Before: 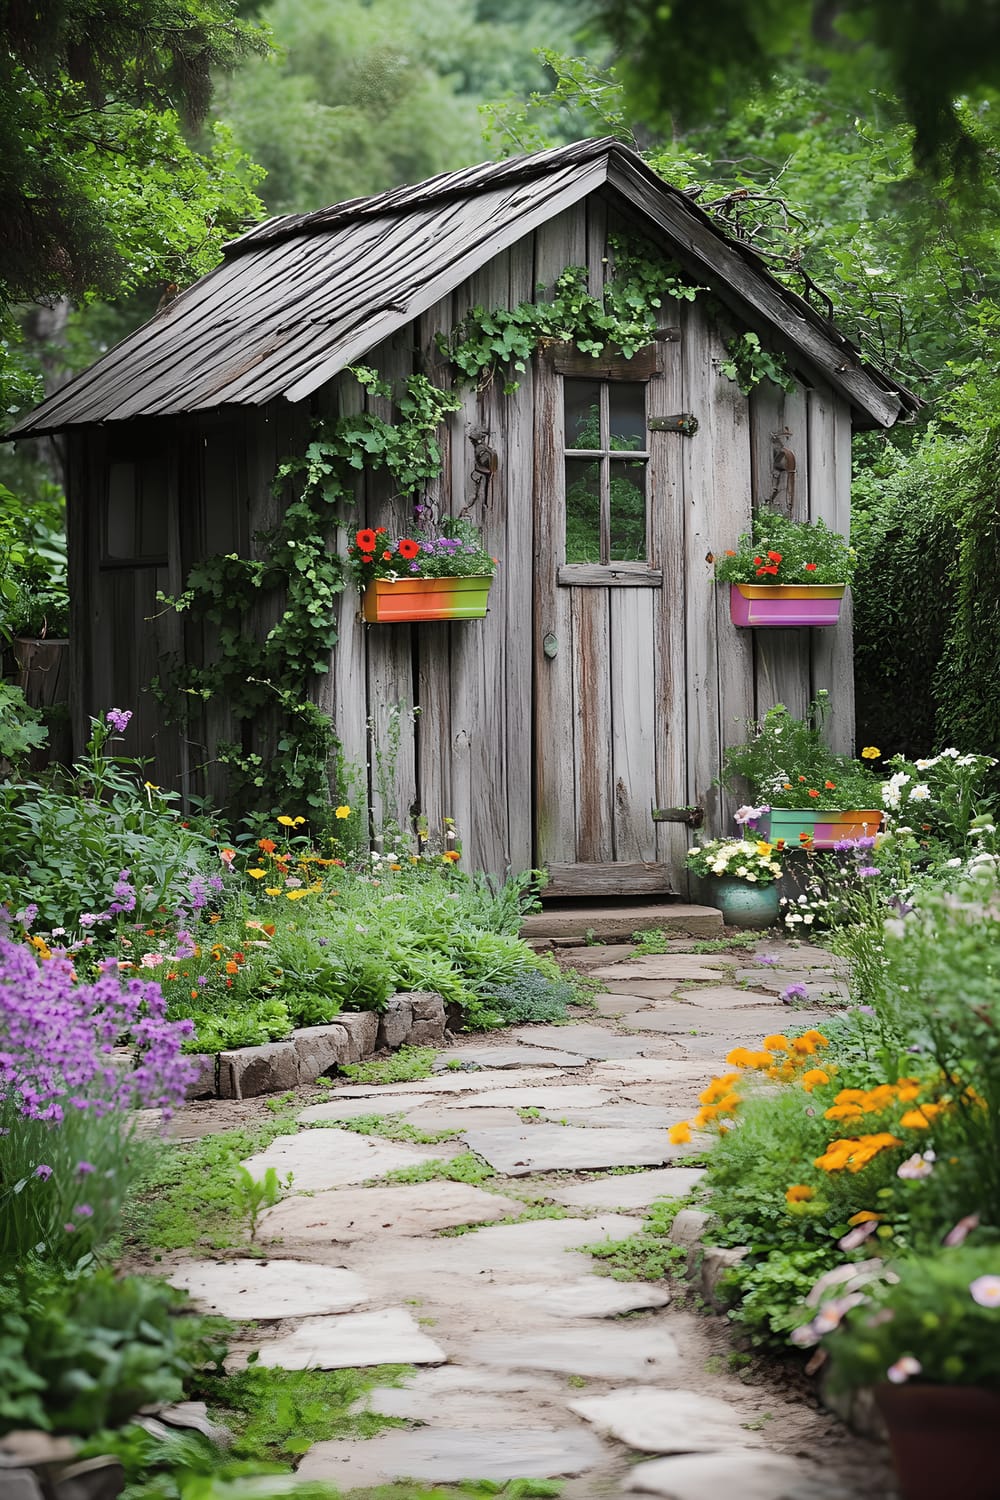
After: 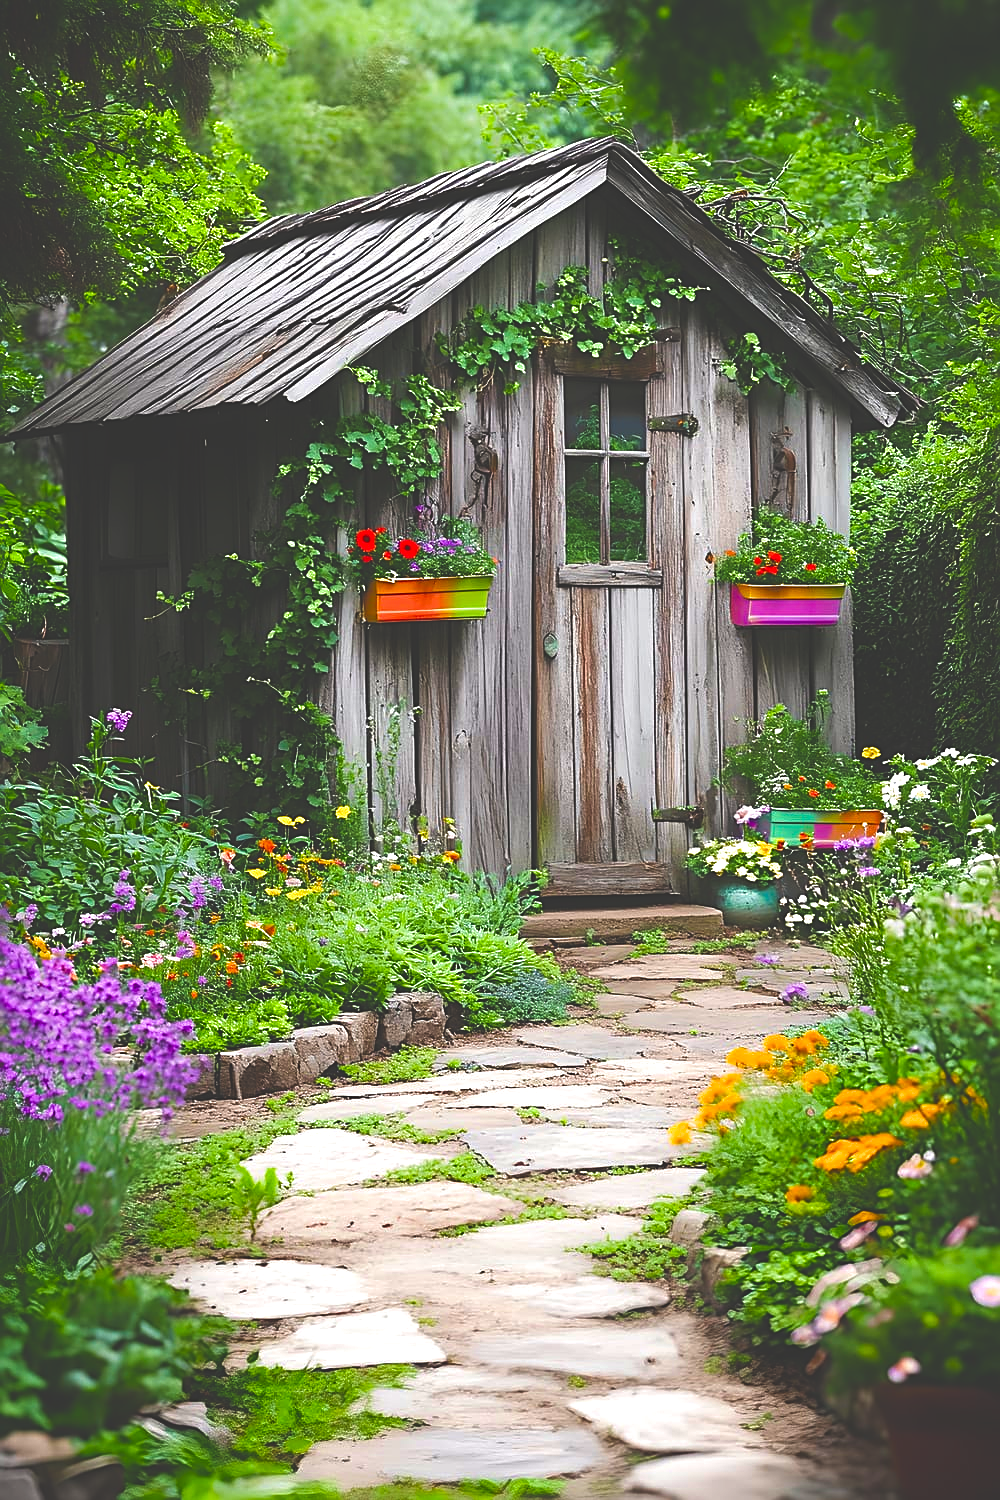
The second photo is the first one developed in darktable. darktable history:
contrast brightness saturation: brightness -0.251, saturation 0.195
sharpen: on, module defaults
exposure: black level correction -0.071, exposure 0.503 EV, compensate exposure bias true, compensate highlight preservation false
velvia: strength 51.33%, mid-tones bias 0.517
